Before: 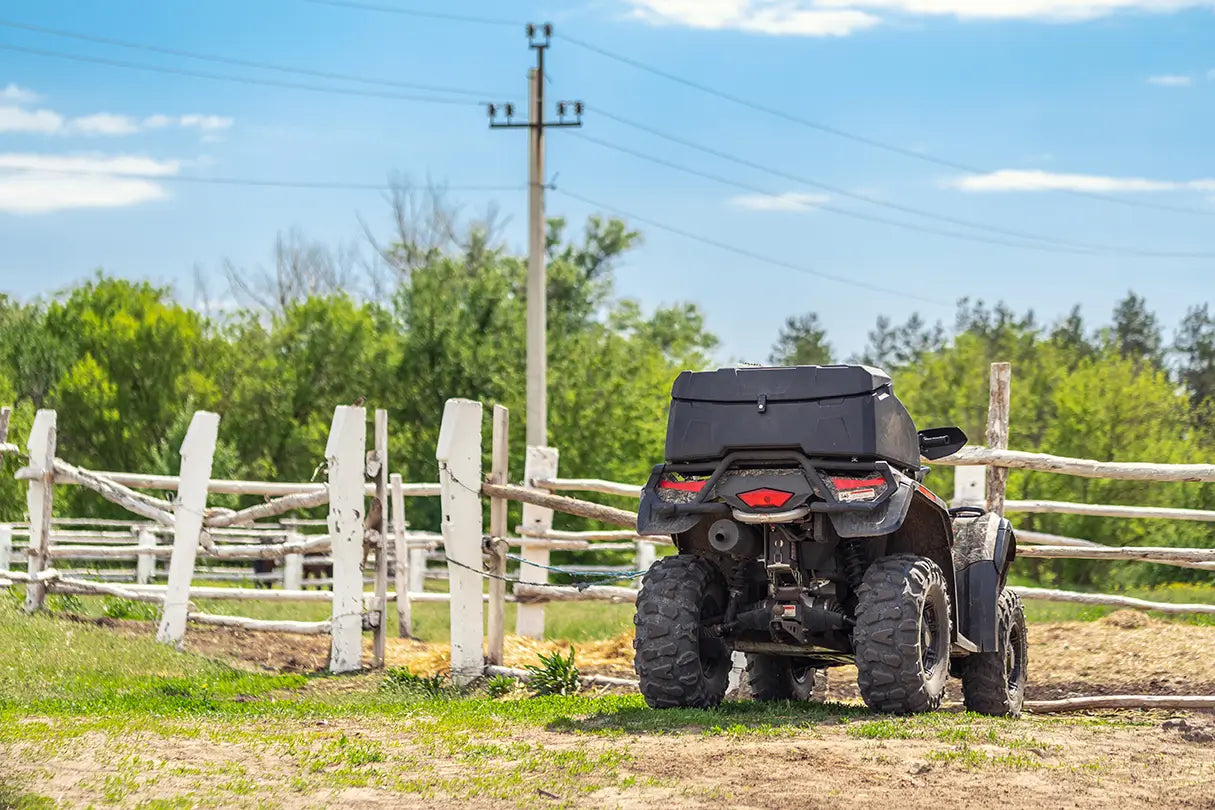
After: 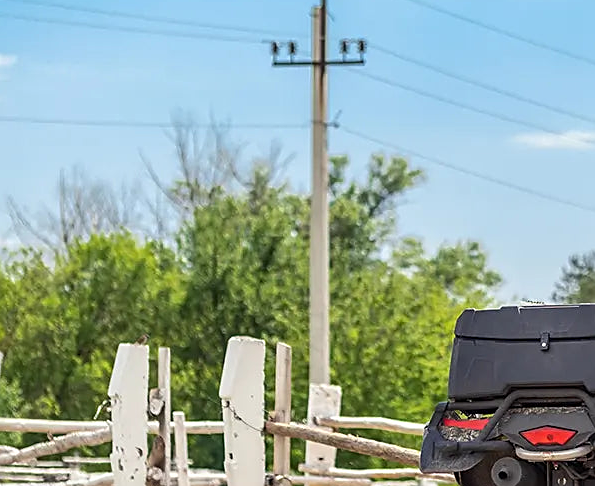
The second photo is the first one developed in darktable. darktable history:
crop: left 17.891%, top 7.766%, right 33.069%, bottom 32.155%
sharpen: on, module defaults
